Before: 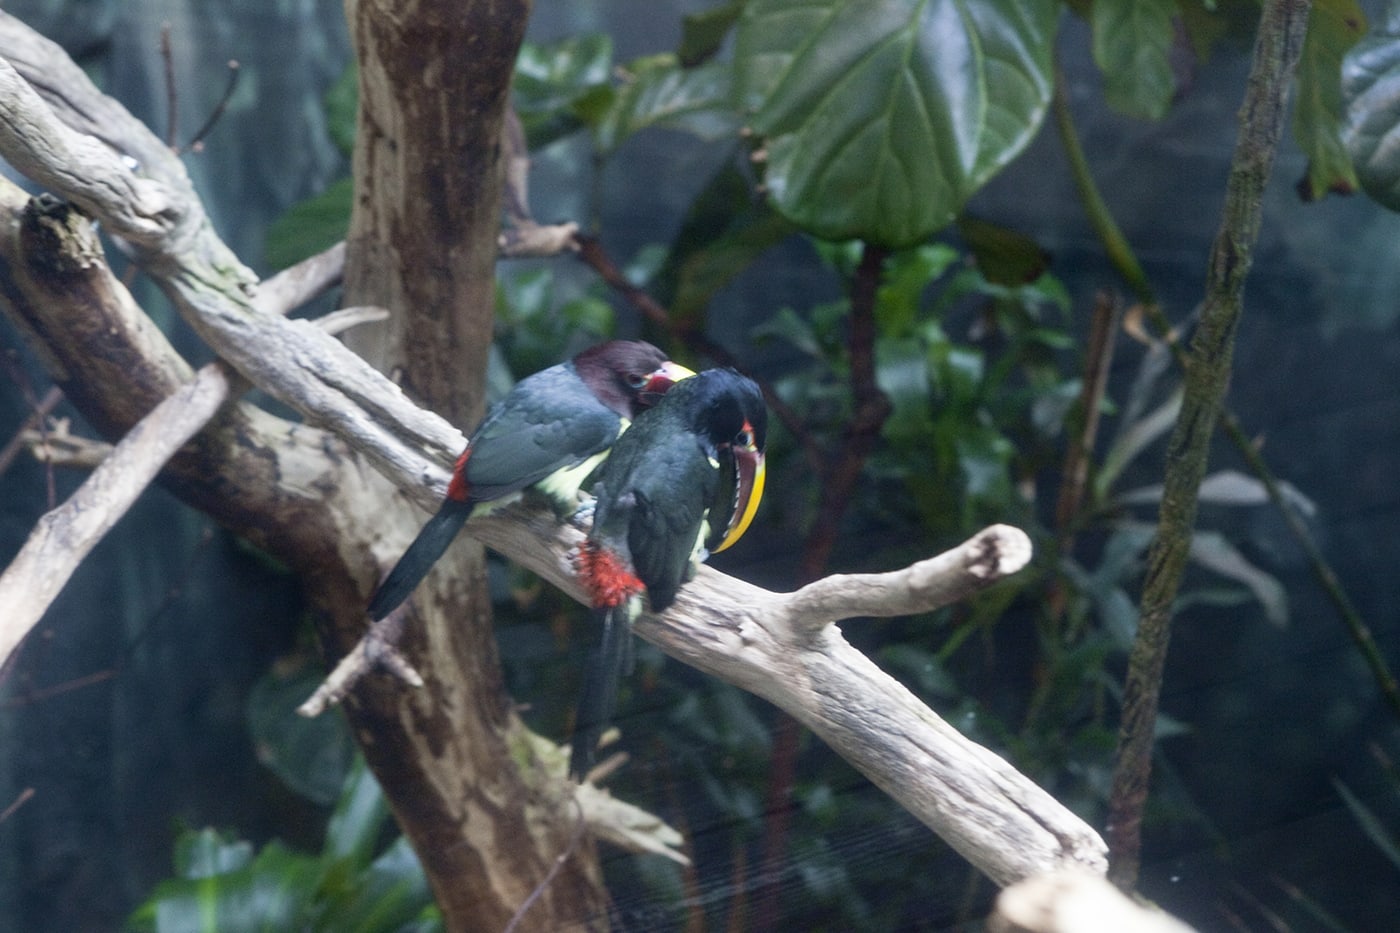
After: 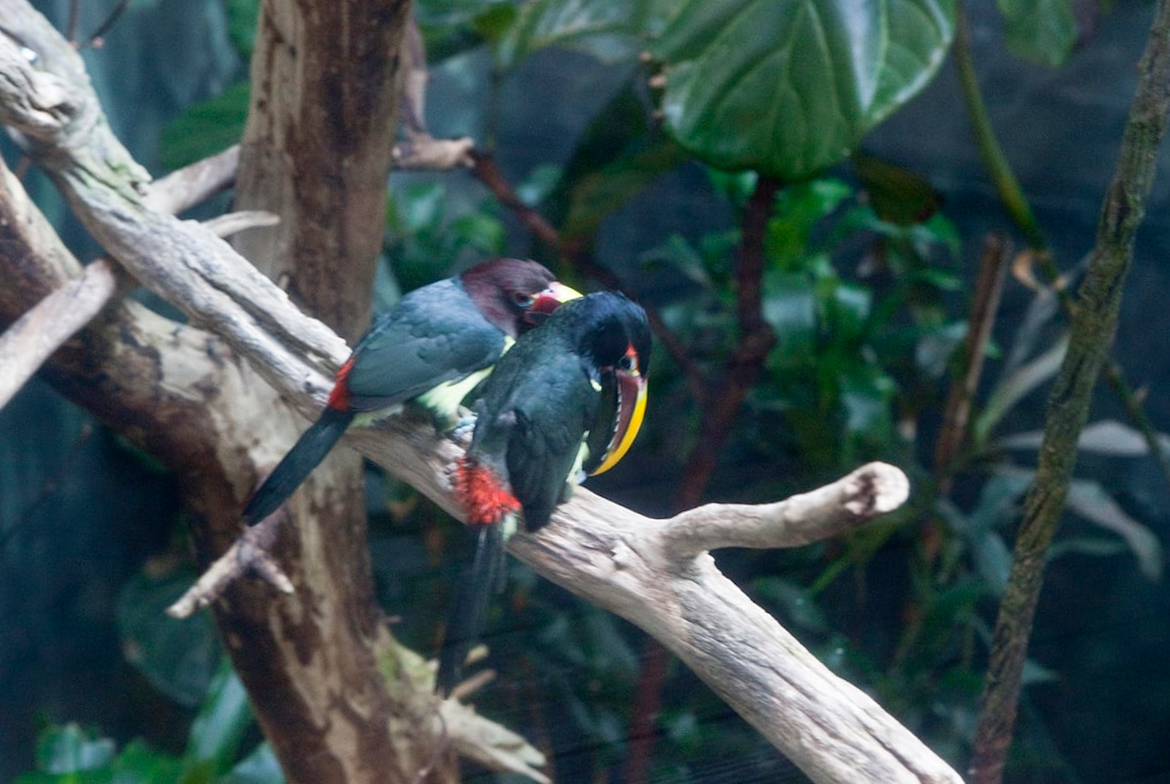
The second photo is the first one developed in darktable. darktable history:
crop and rotate: angle -3.04°, left 5.192%, top 5.181%, right 4.691%, bottom 4.126%
